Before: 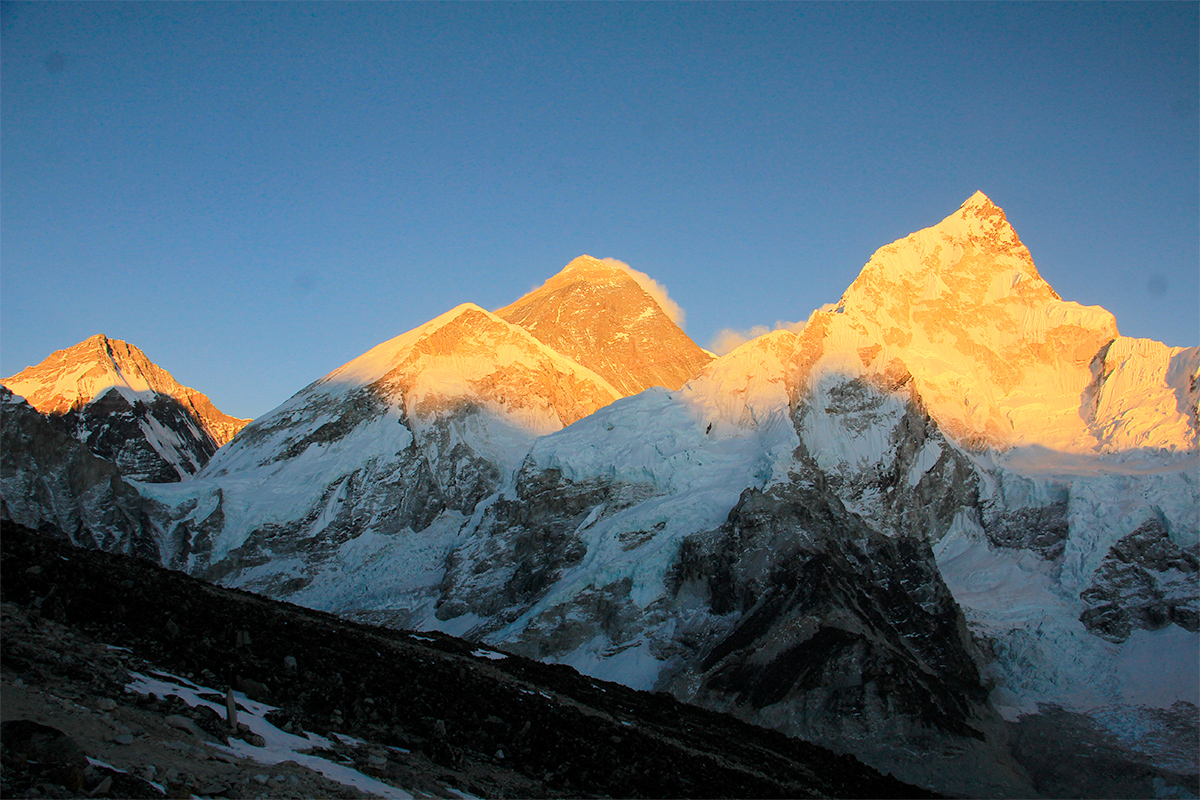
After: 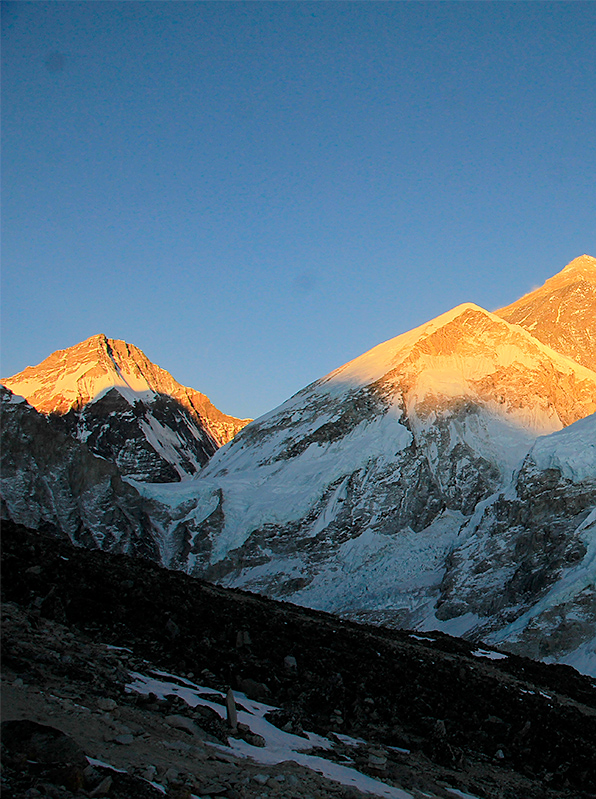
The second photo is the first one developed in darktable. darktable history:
sharpen: radius 0.98, amount 0.609
crop and rotate: left 0.013%, right 50.238%
